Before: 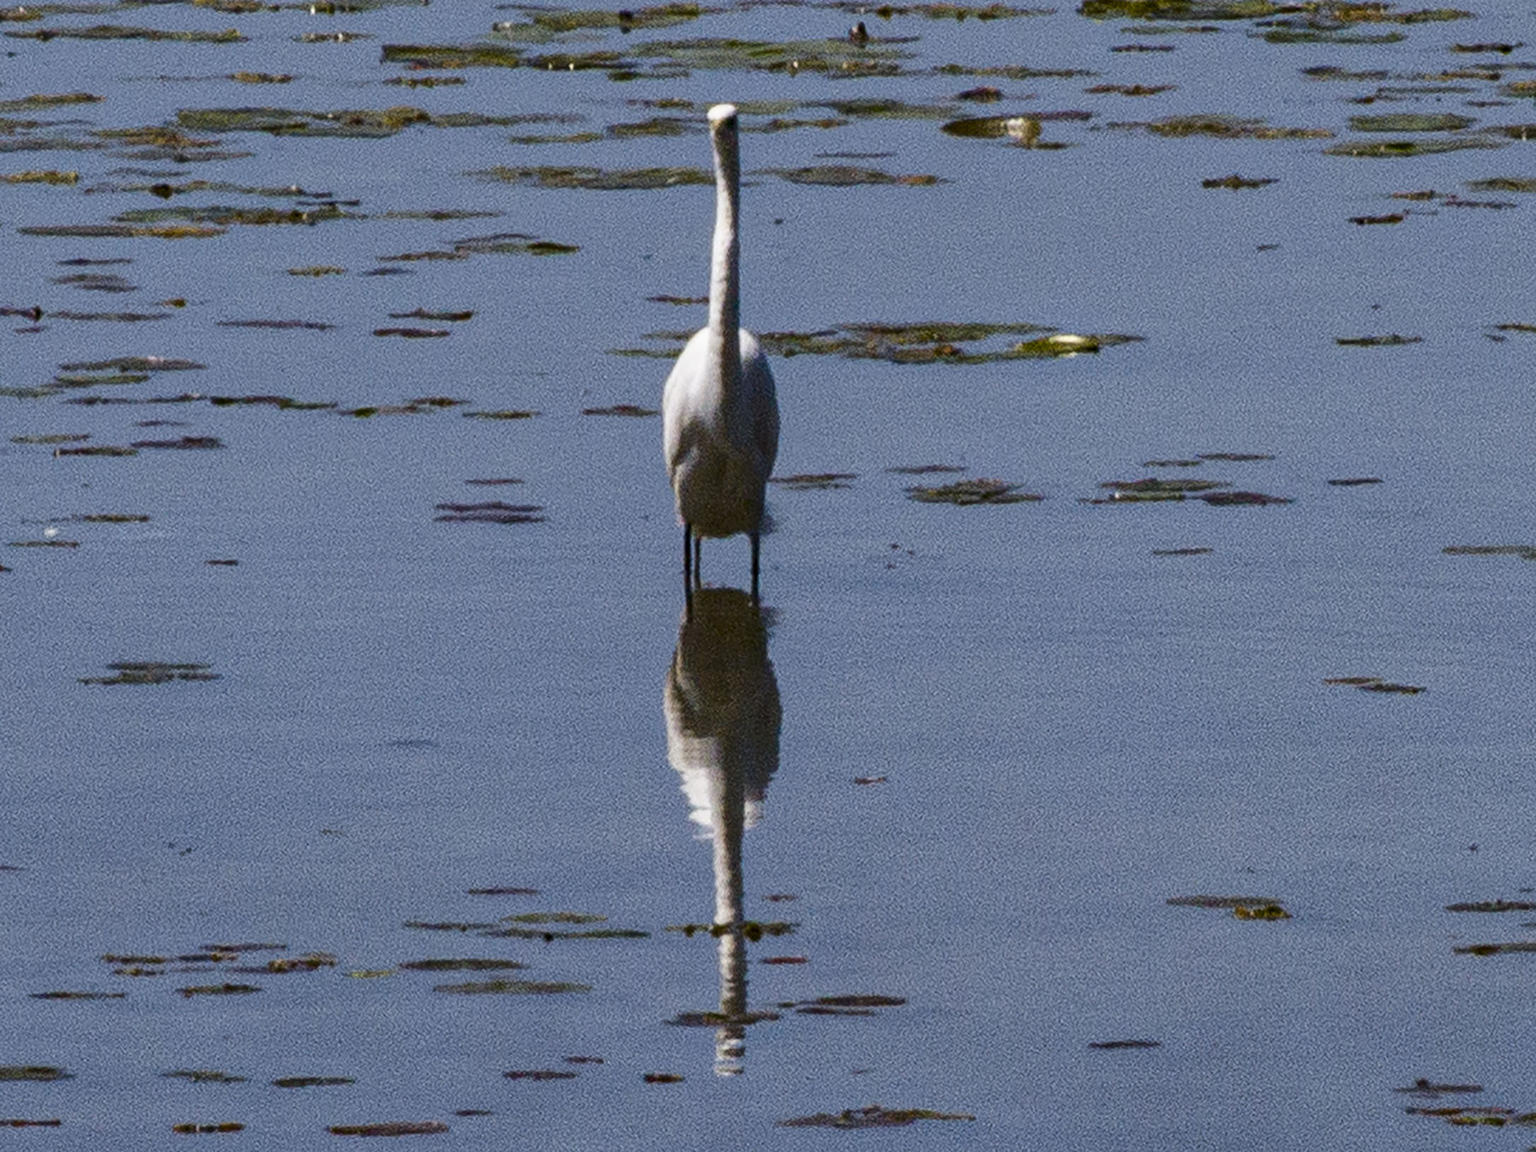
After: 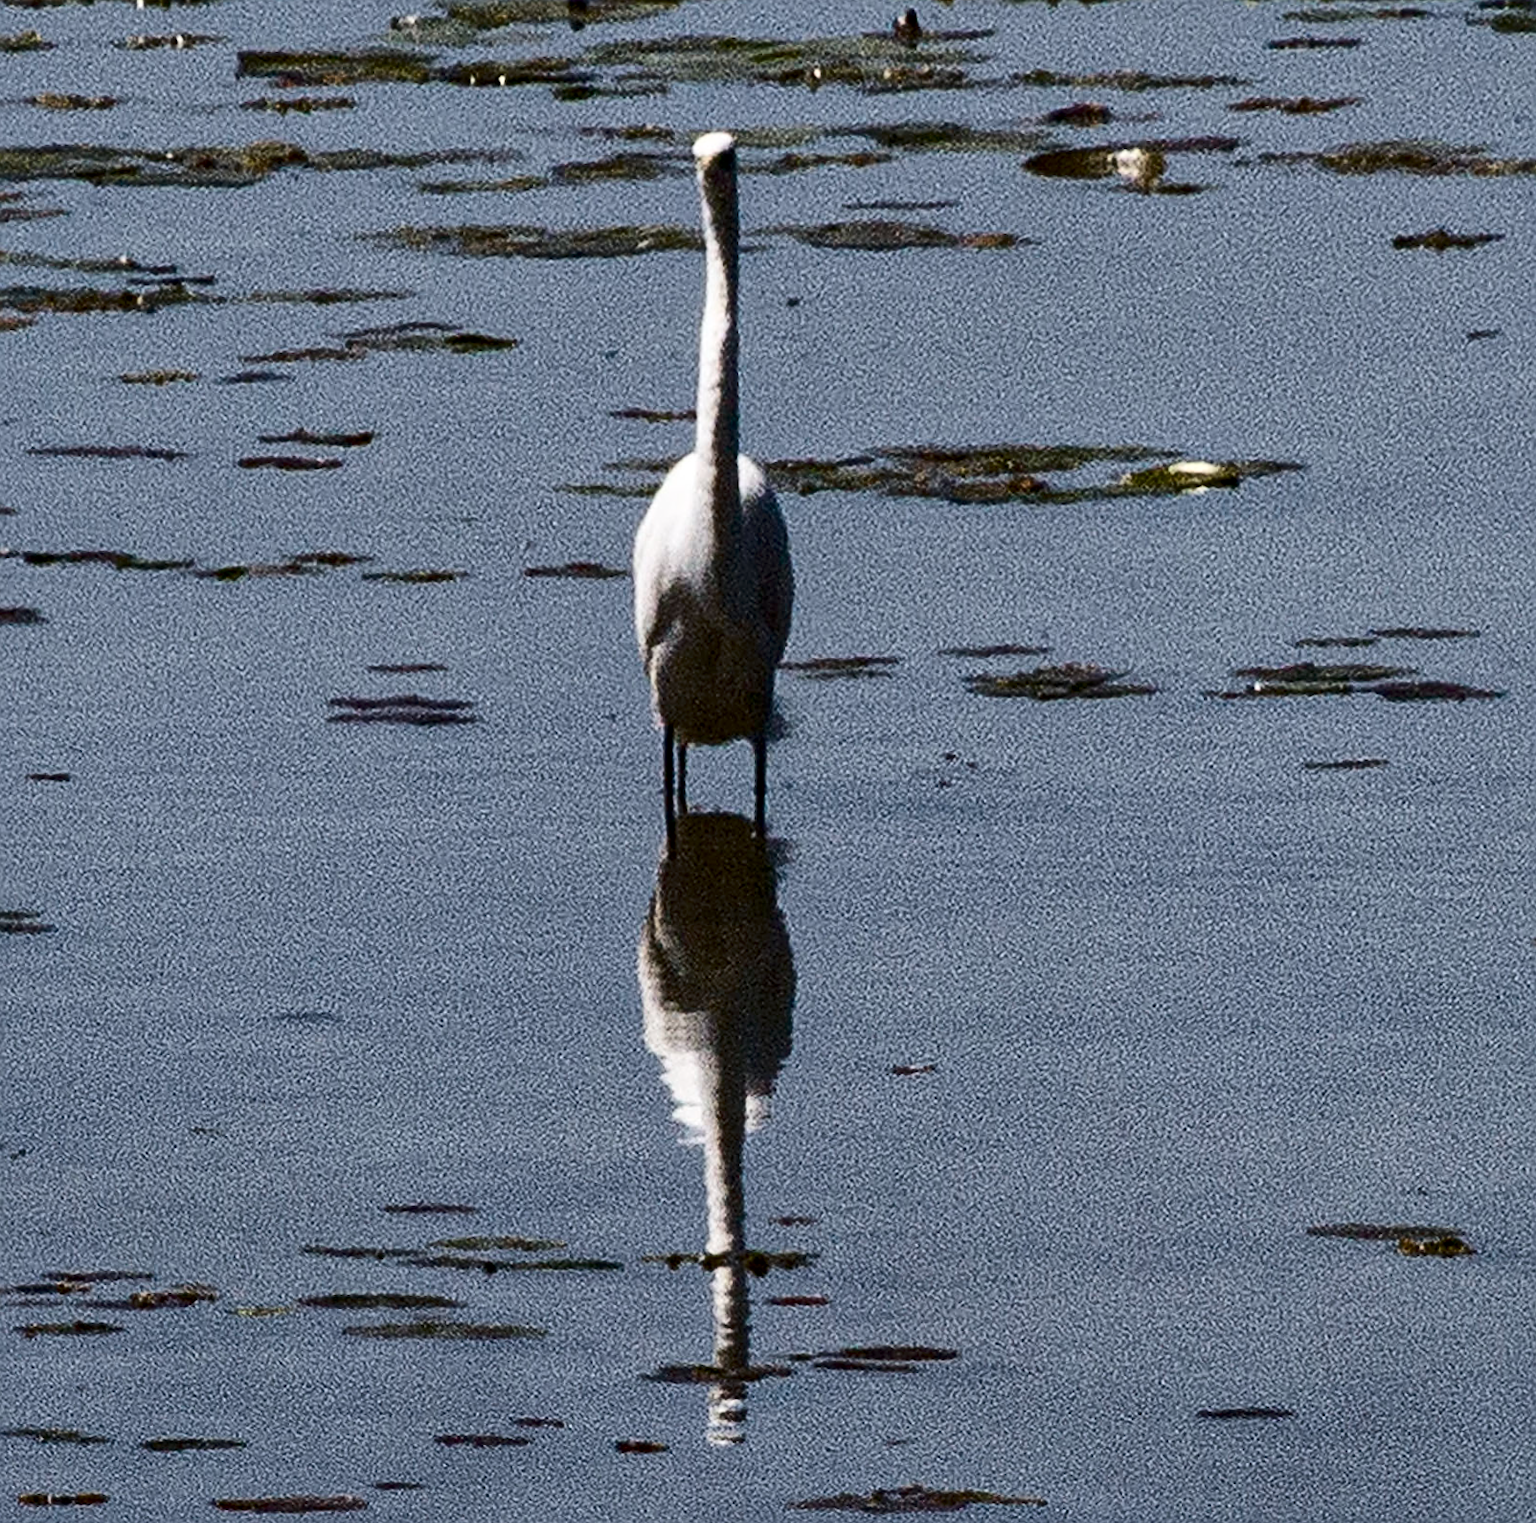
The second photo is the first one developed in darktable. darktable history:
contrast brightness saturation: contrast 0.25, saturation -0.31
rotate and perspective: rotation 0.074°, lens shift (vertical) 0.096, lens shift (horizontal) -0.041, crop left 0.043, crop right 0.952, crop top 0.024, crop bottom 0.979
crop: left 9.88%, right 12.664%
sharpen: on, module defaults
local contrast: mode bilateral grid, contrast 20, coarseness 50, detail 120%, midtone range 0.2
